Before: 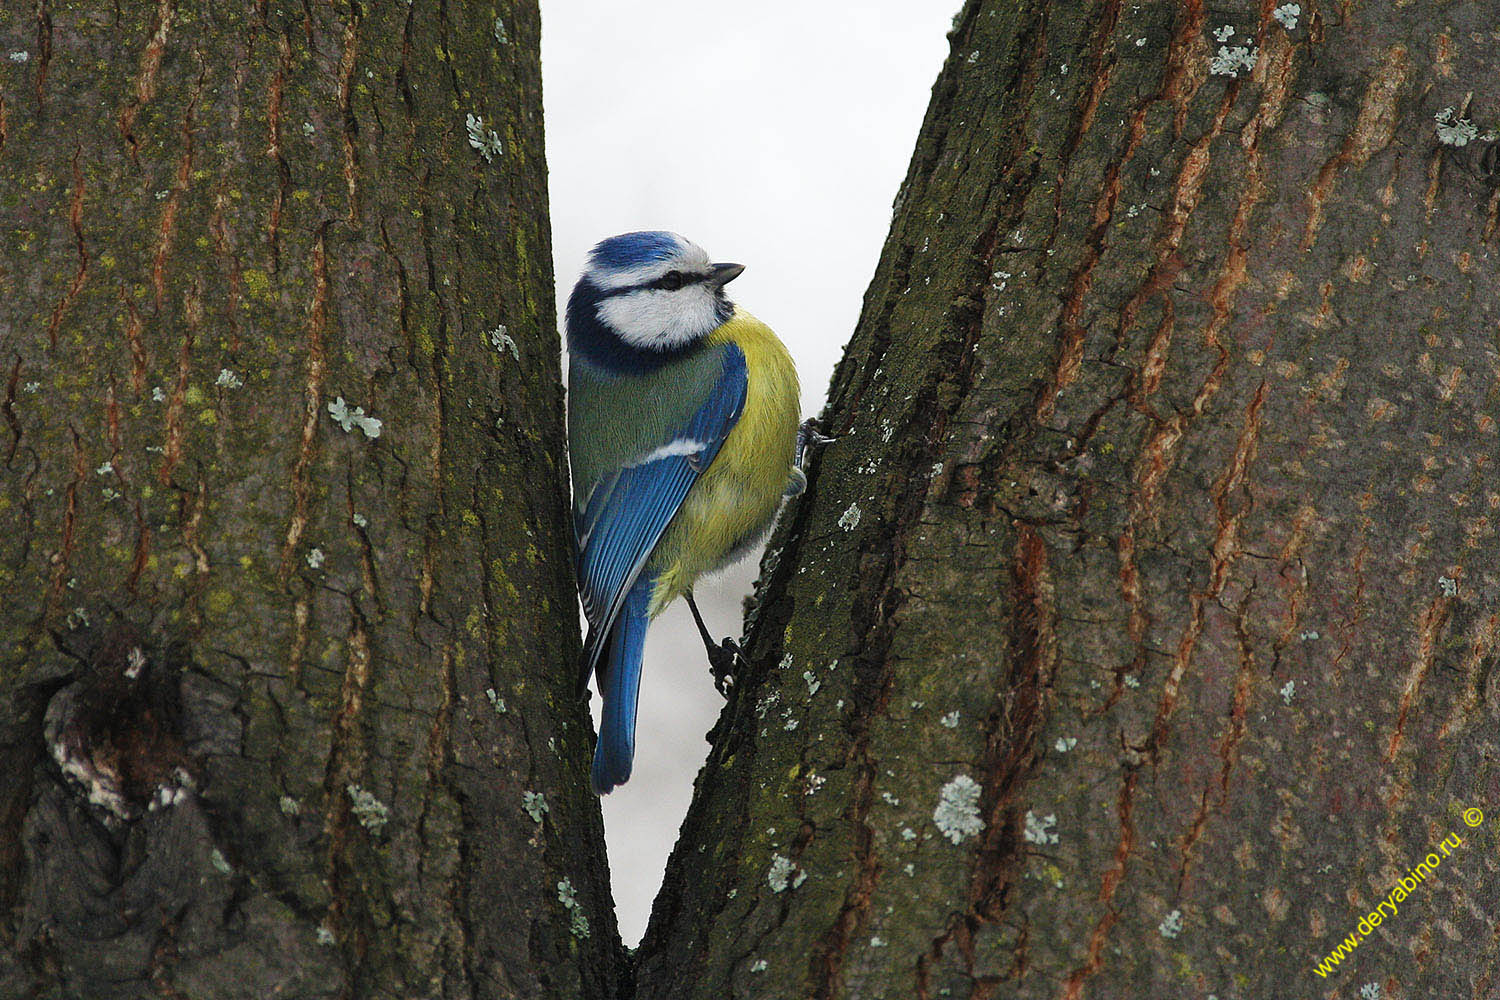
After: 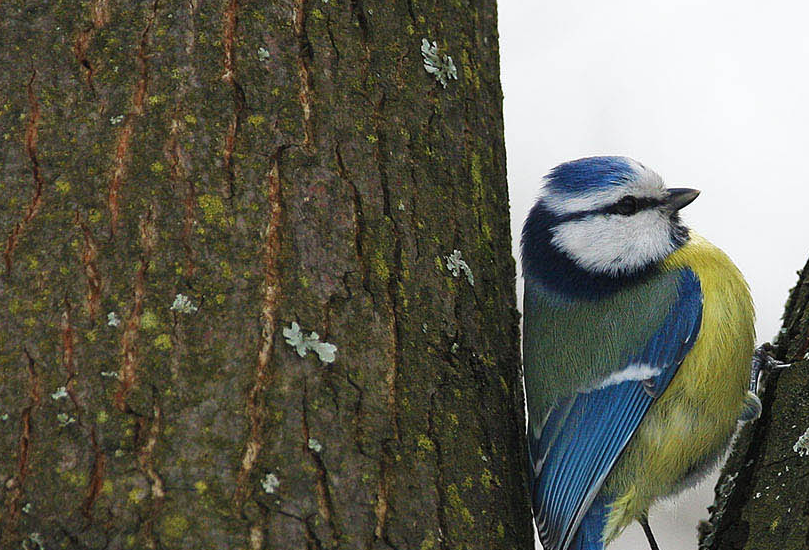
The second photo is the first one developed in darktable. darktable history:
crop and rotate: left 3.022%, top 7.582%, right 43.025%, bottom 37.319%
